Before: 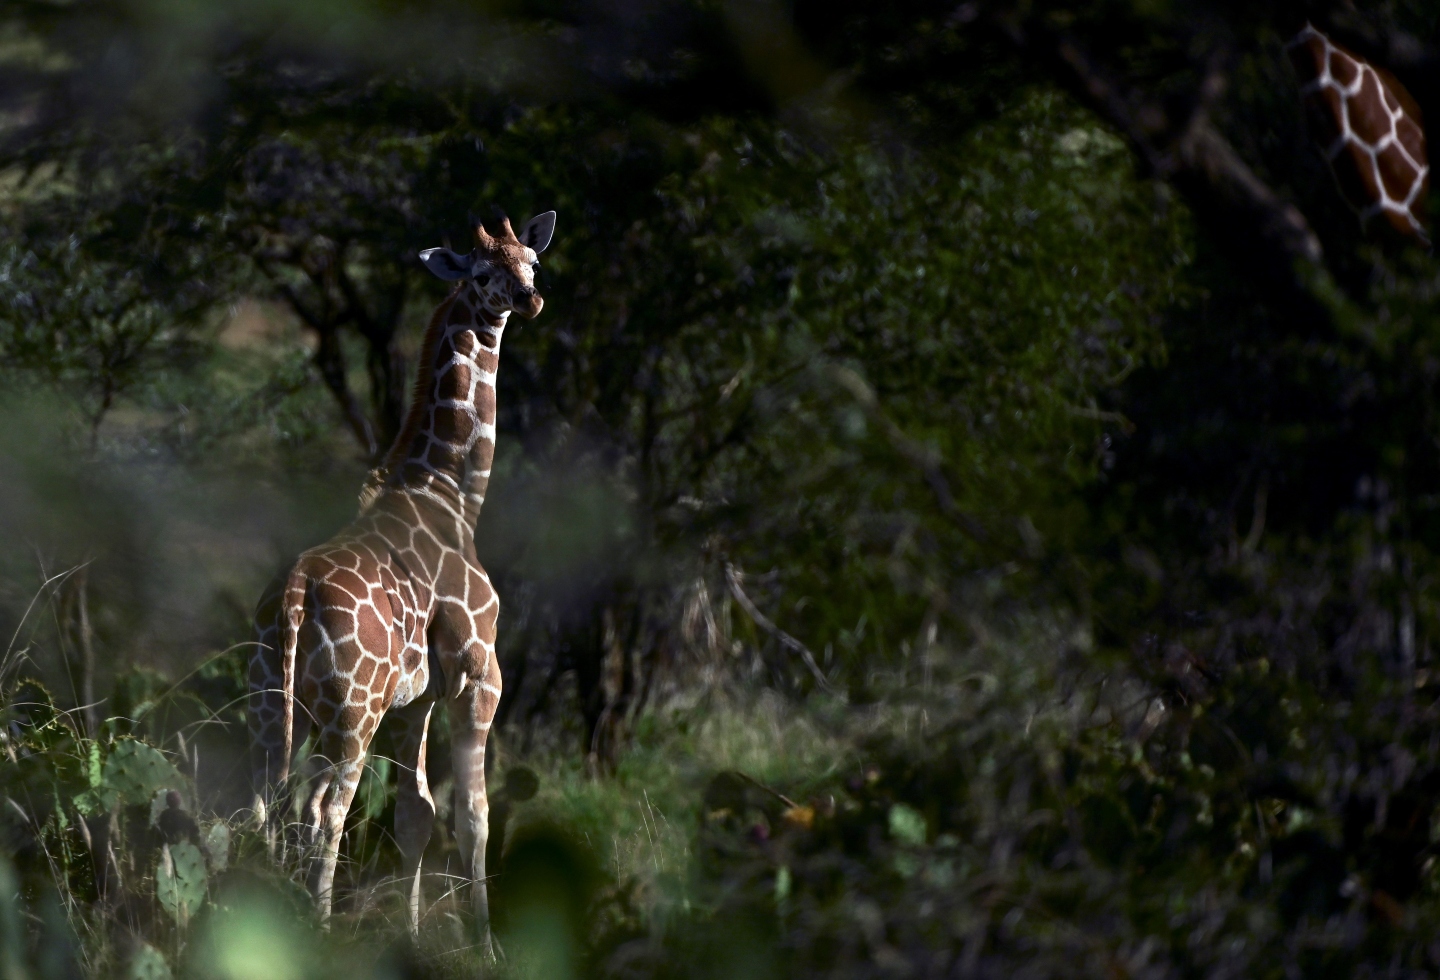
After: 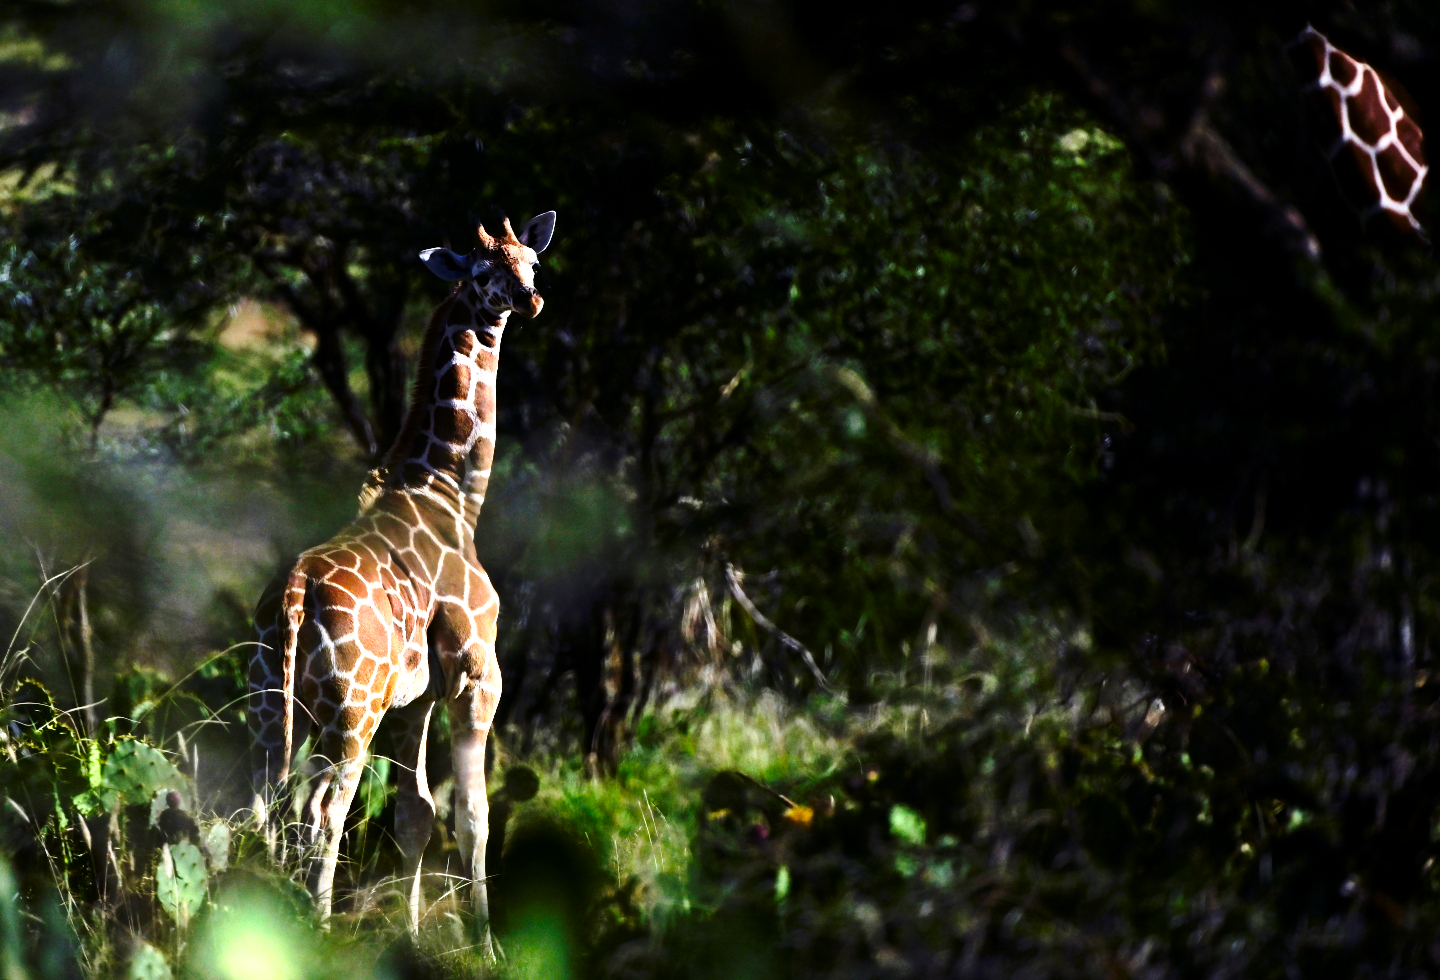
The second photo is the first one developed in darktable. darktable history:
exposure: exposure 0.337 EV, compensate exposure bias true, compensate highlight preservation false
color balance rgb: linear chroma grading › global chroma 14.991%, perceptual saturation grading › global saturation 25.929%, perceptual brilliance grading › highlights 13.977%, perceptual brilliance grading › shadows -18.443%
tone curve: curves: ch0 [(0, 0) (0.004, 0.001) (0.133, 0.112) (0.325, 0.362) (0.832, 0.893) (1, 1)]
base curve: curves: ch0 [(0, 0) (0.028, 0.03) (0.121, 0.232) (0.46, 0.748) (0.859, 0.968) (1, 1)], preserve colors none
tone equalizer: on, module defaults
